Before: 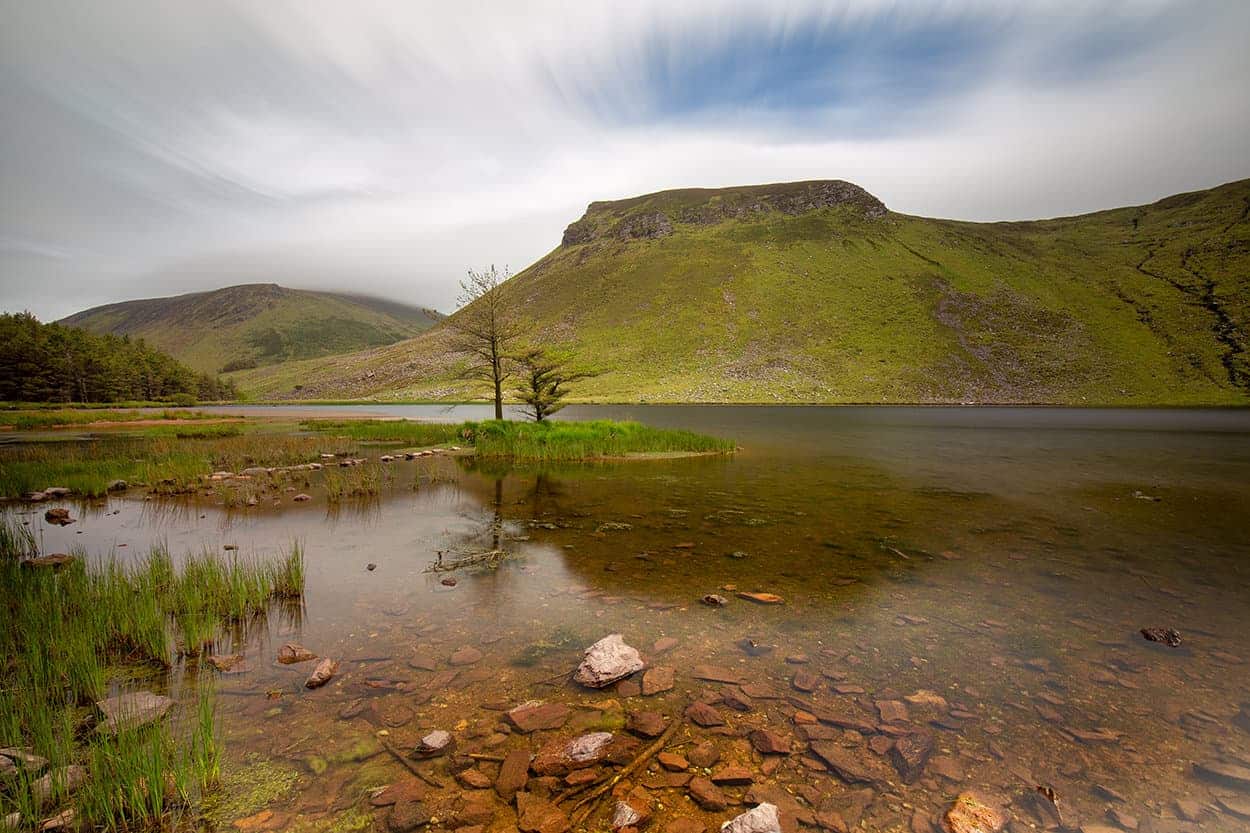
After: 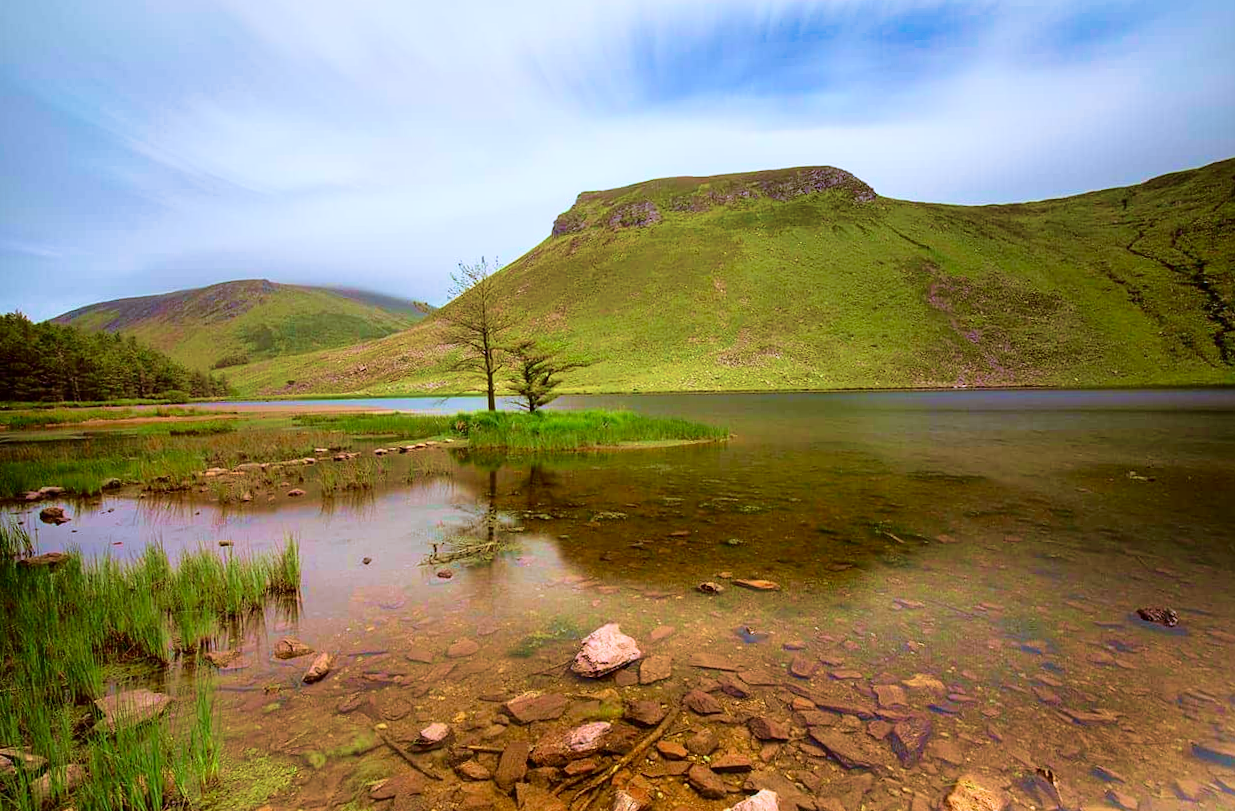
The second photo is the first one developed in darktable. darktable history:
white balance: red 0.931, blue 1.11
tone curve: curves: ch0 [(0, 0) (0.091, 0.077) (0.389, 0.458) (0.745, 0.82) (0.856, 0.899) (0.92, 0.938) (1, 0.973)]; ch1 [(0, 0) (0.437, 0.404) (0.5, 0.5) (0.529, 0.55) (0.58, 0.6) (0.616, 0.649) (1, 1)]; ch2 [(0, 0) (0.442, 0.415) (0.5, 0.5) (0.535, 0.557) (0.585, 0.62) (1, 1)], color space Lab, independent channels, preserve colors none
velvia: strength 74%
rotate and perspective: rotation -1°, crop left 0.011, crop right 0.989, crop top 0.025, crop bottom 0.975
